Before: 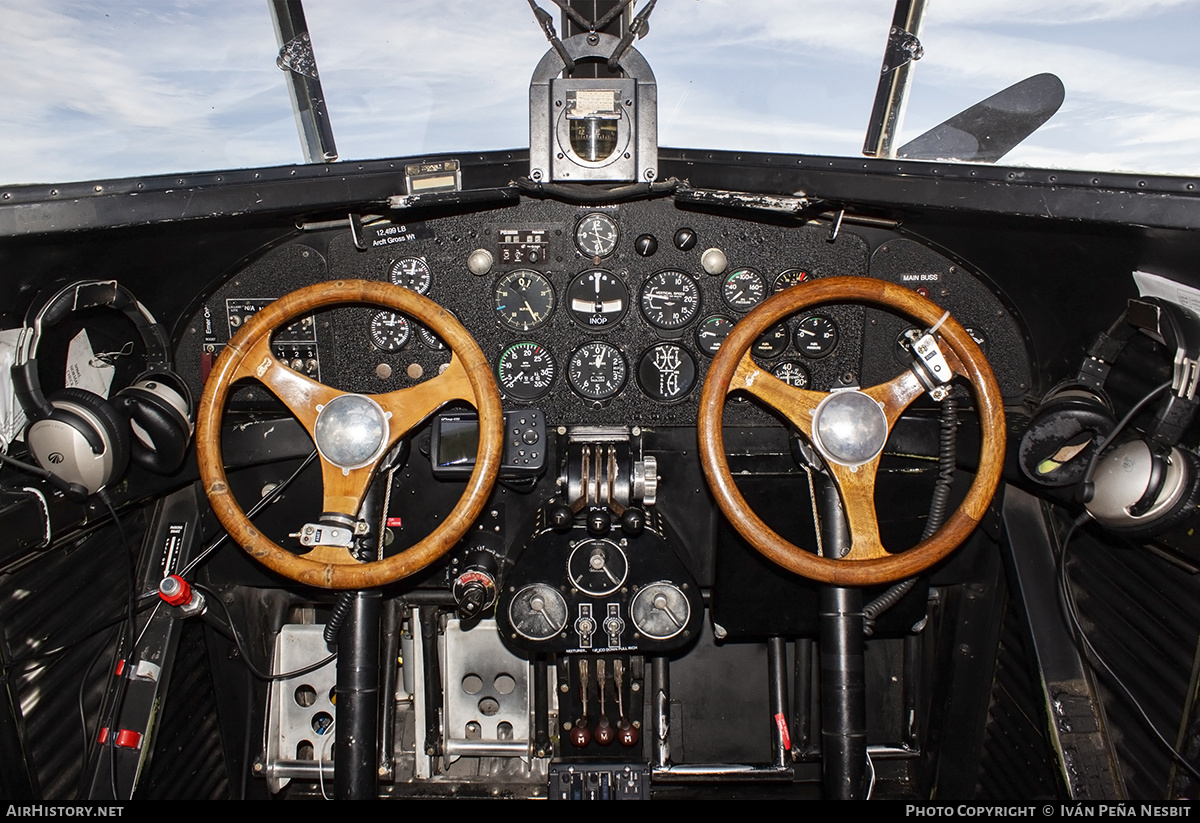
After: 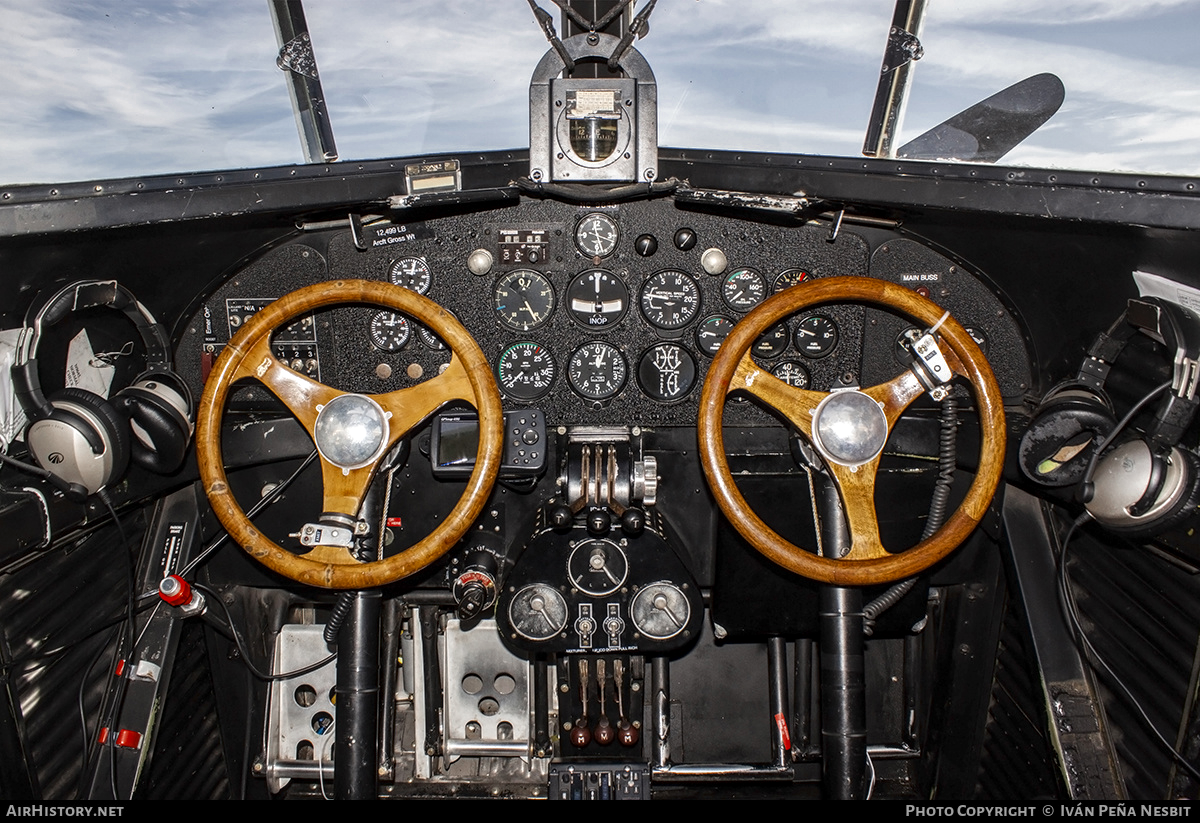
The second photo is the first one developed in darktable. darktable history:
local contrast: detail 130%
color balance rgb: shadows lift › hue 86.78°, linear chroma grading › mid-tones 7.824%, perceptual saturation grading › global saturation 25.552%
color zones: curves: ch0 [(0, 0.5) (0.125, 0.4) (0.25, 0.5) (0.375, 0.4) (0.5, 0.4) (0.625, 0.35) (0.75, 0.35) (0.875, 0.5)]; ch1 [(0, 0.35) (0.125, 0.45) (0.25, 0.35) (0.375, 0.35) (0.5, 0.35) (0.625, 0.35) (0.75, 0.45) (0.875, 0.35)]; ch2 [(0, 0.6) (0.125, 0.5) (0.25, 0.5) (0.375, 0.6) (0.5, 0.6) (0.625, 0.5) (0.75, 0.5) (0.875, 0.5)]
